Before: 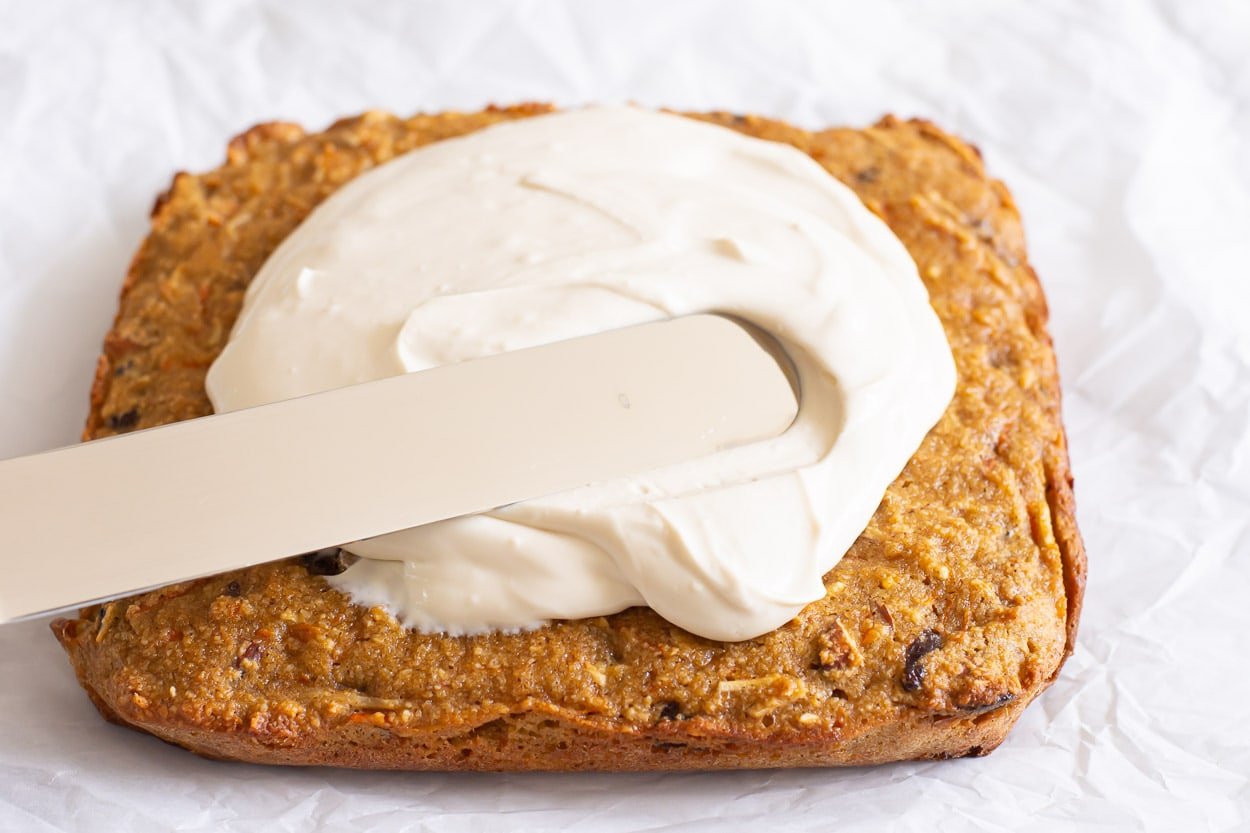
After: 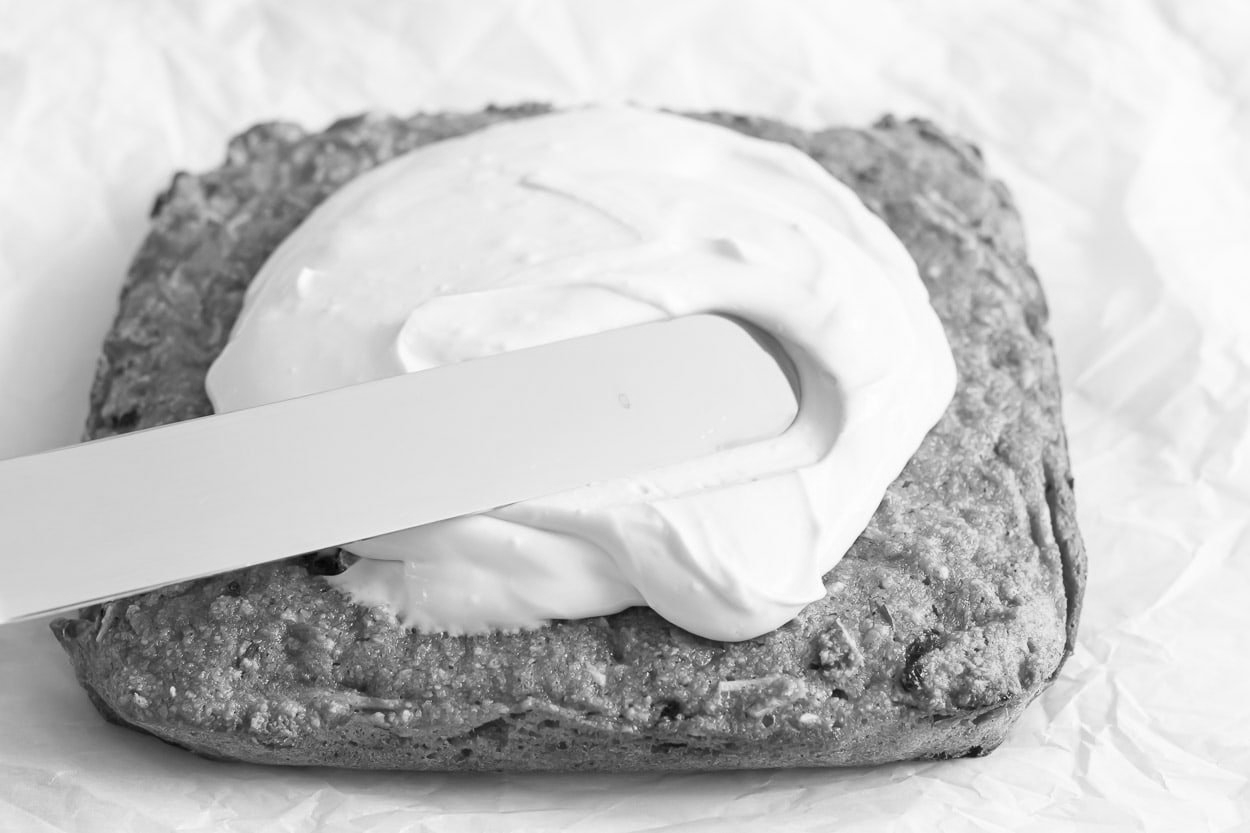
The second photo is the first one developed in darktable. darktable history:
rgb curve: mode RGB, independent channels
monochrome: on, module defaults
